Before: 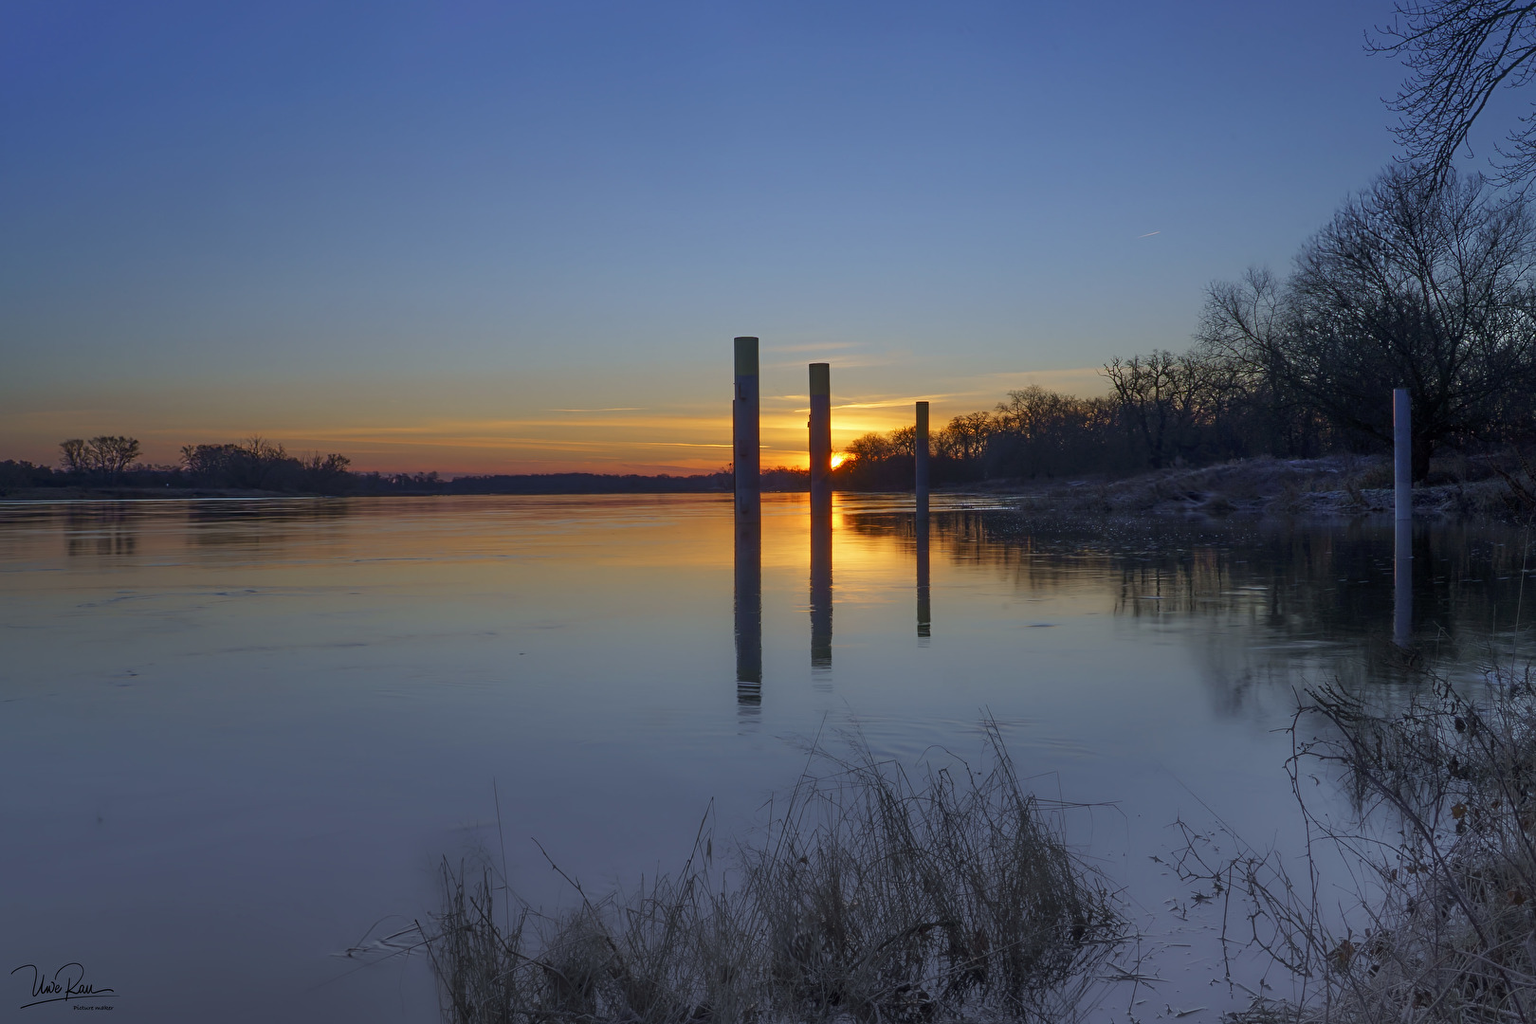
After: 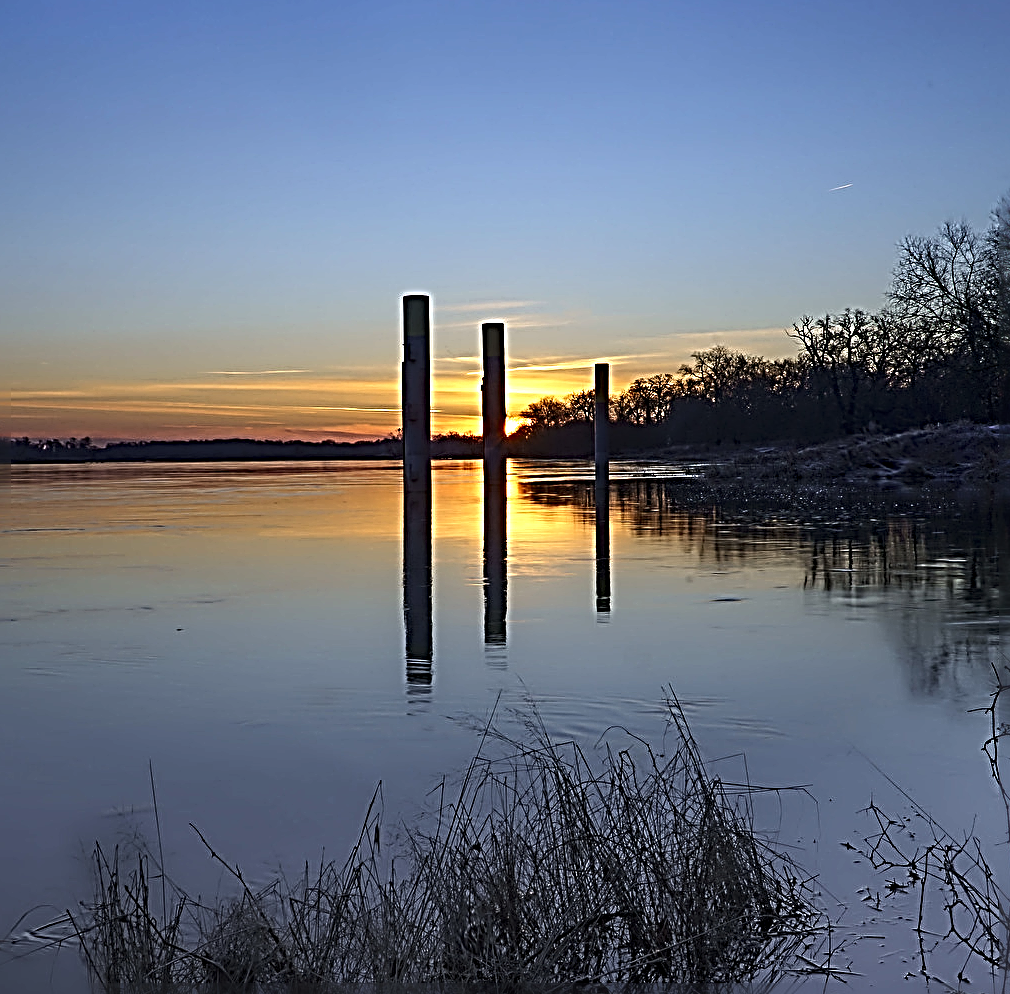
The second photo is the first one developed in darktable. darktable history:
sharpen: radius 4.001, amount 2
shadows and highlights: shadows -23.08, highlights 46.15, soften with gaussian
tone equalizer: -8 EV -0.75 EV, -7 EV -0.7 EV, -6 EV -0.6 EV, -5 EV -0.4 EV, -3 EV 0.4 EV, -2 EV 0.6 EV, -1 EV 0.7 EV, +0 EV 0.75 EV, edges refinement/feathering 500, mask exposure compensation -1.57 EV, preserve details no
crop and rotate: left 22.918%, top 5.629%, right 14.711%, bottom 2.247%
